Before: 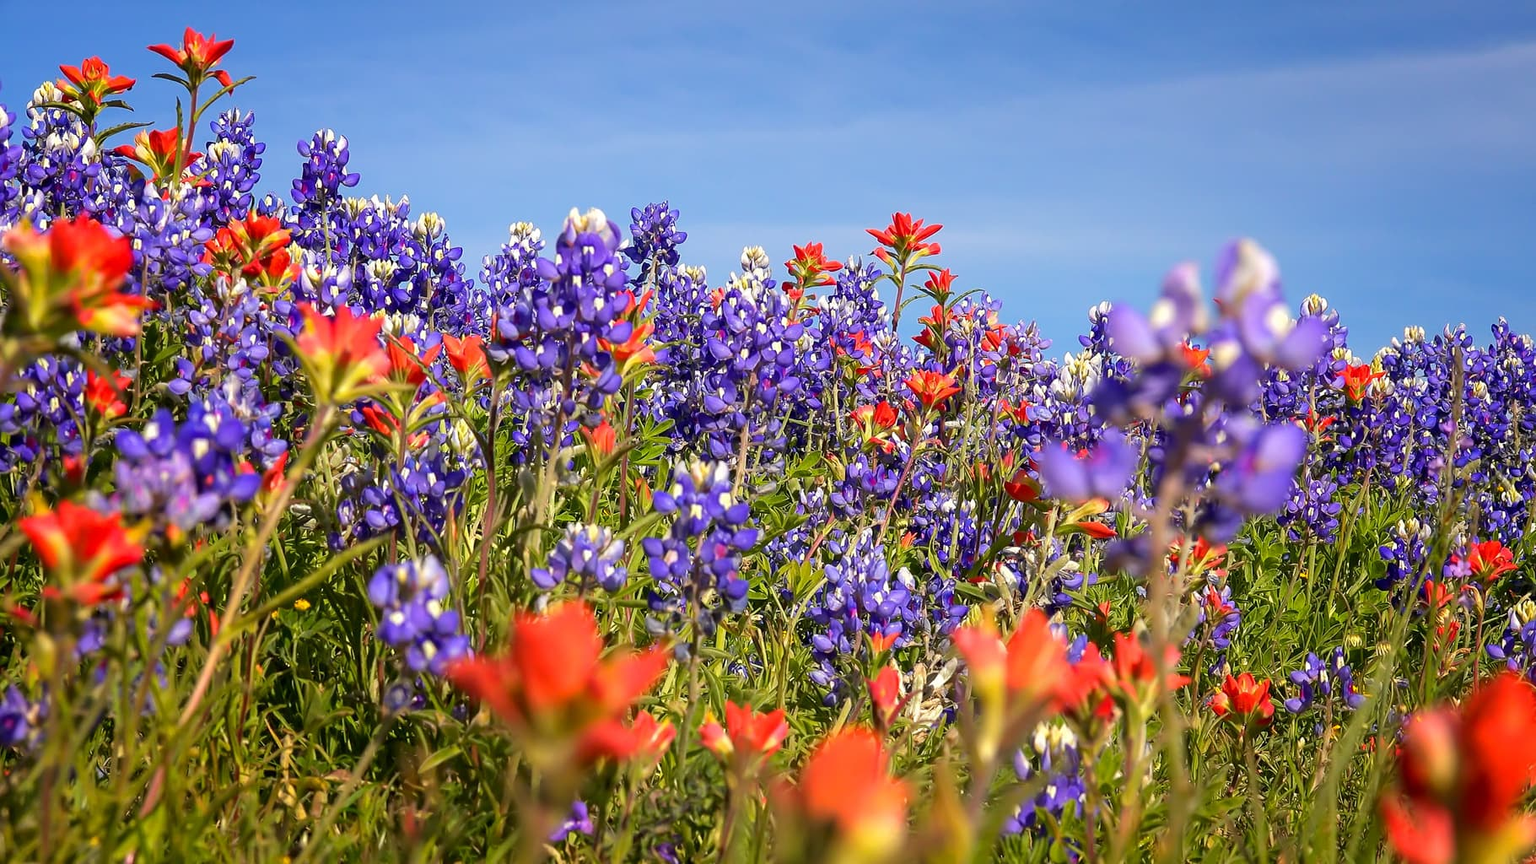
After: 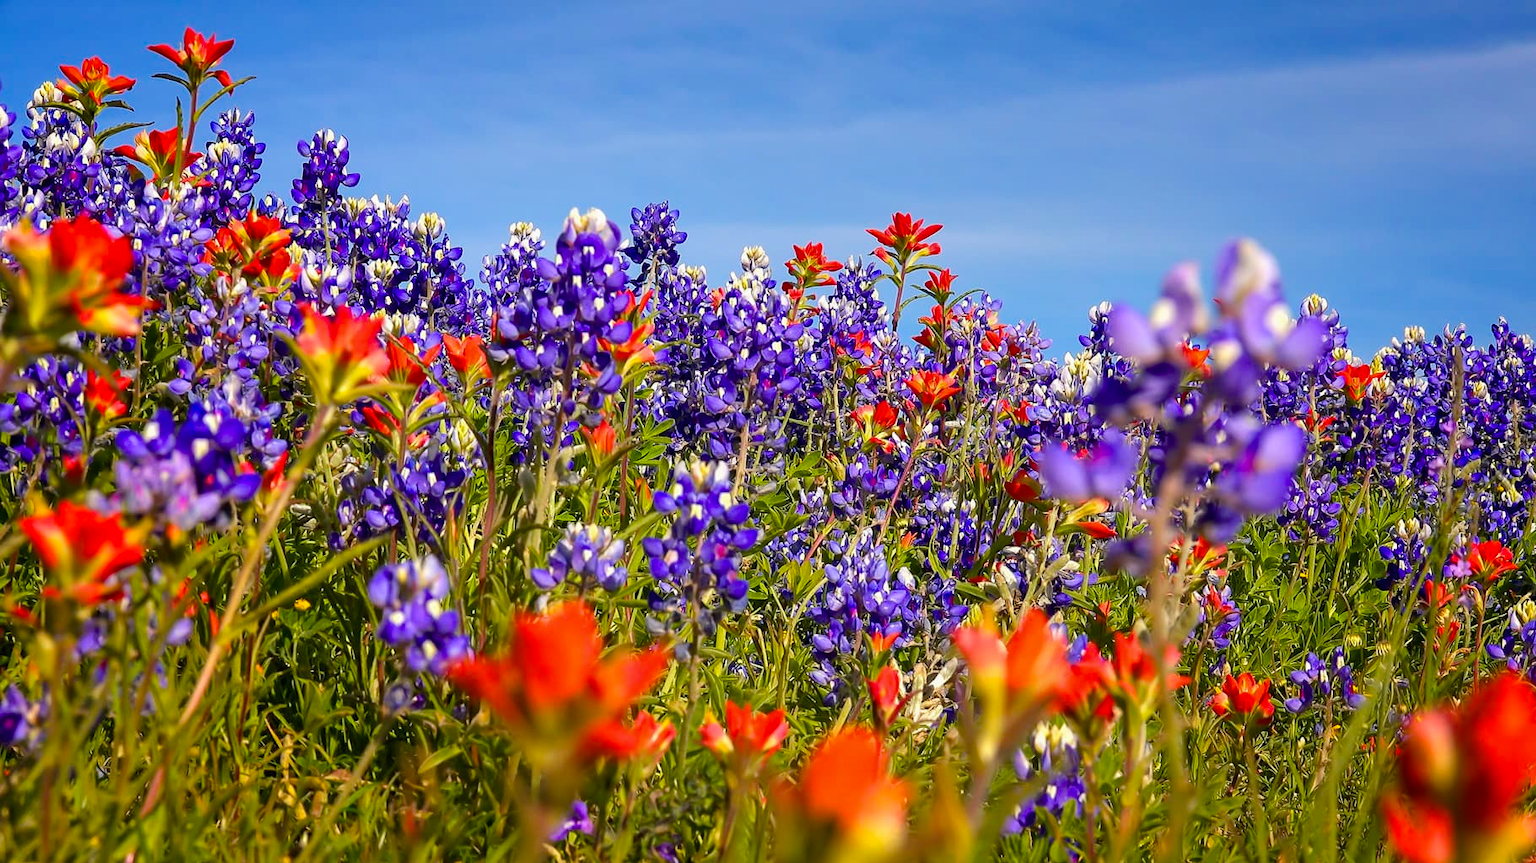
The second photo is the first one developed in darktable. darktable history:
shadows and highlights: soften with gaussian
color balance rgb: linear chroma grading › shadows -8%, linear chroma grading › global chroma 10%, perceptual saturation grading › global saturation 2%, perceptual saturation grading › highlights -2%, perceptual saturation grading › mid-tones 4%, perceptual saturation grading › shadows 8%, perceptual brilliance grading › global brilliance 2%, perceptual brilliance grading › highlights -4%, global vibrance 16%, saturation formula JzAzBz (2021)
